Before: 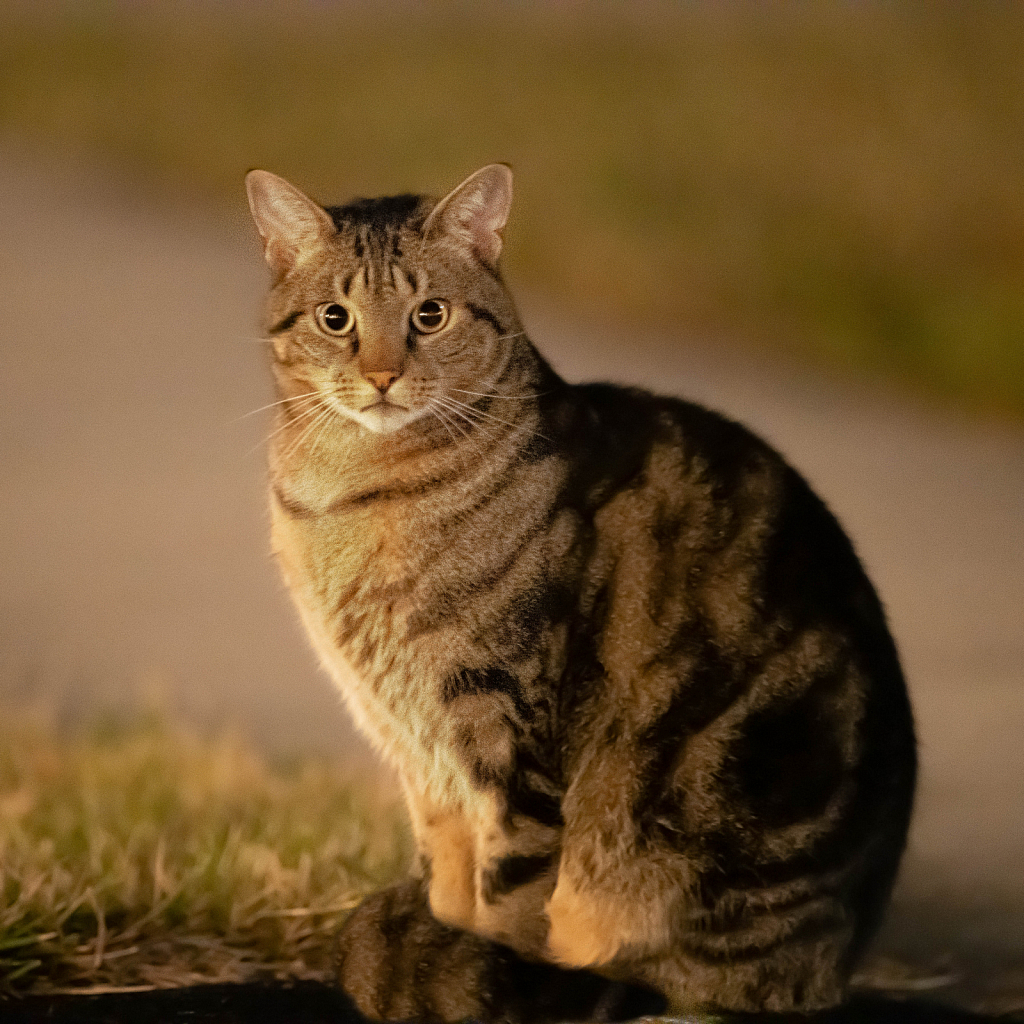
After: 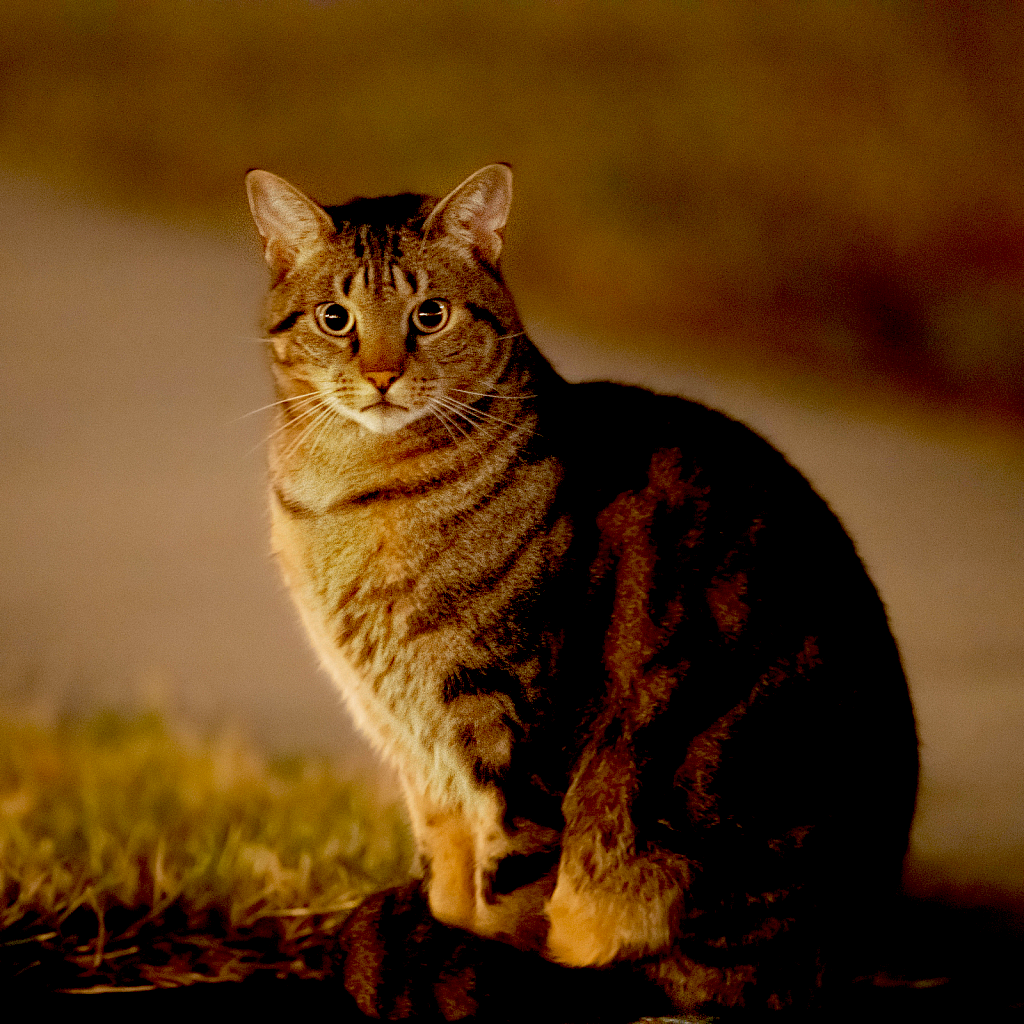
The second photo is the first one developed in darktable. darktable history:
exposure: black level correction 0.054, exposure -0.031 EV, compensate highlight preservation false
